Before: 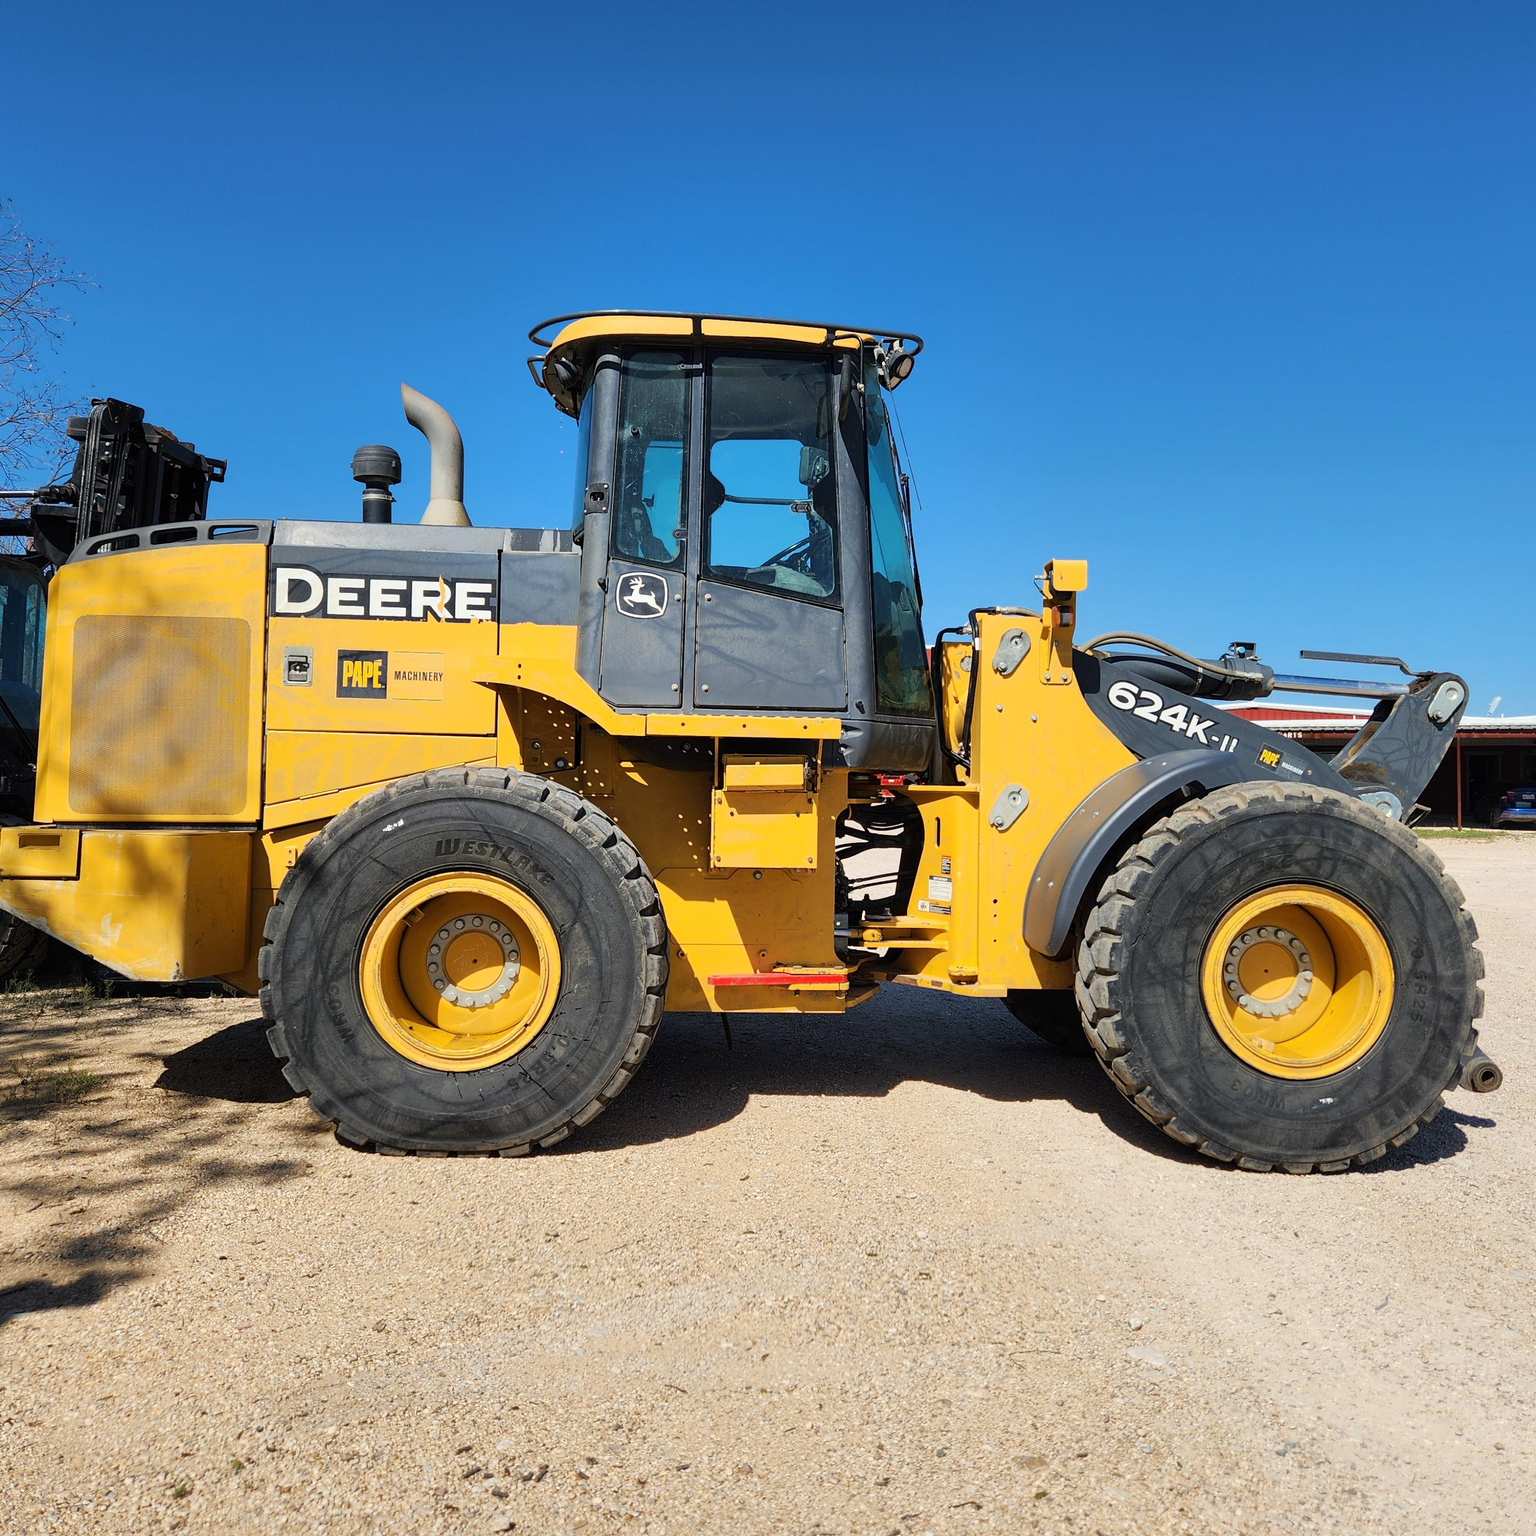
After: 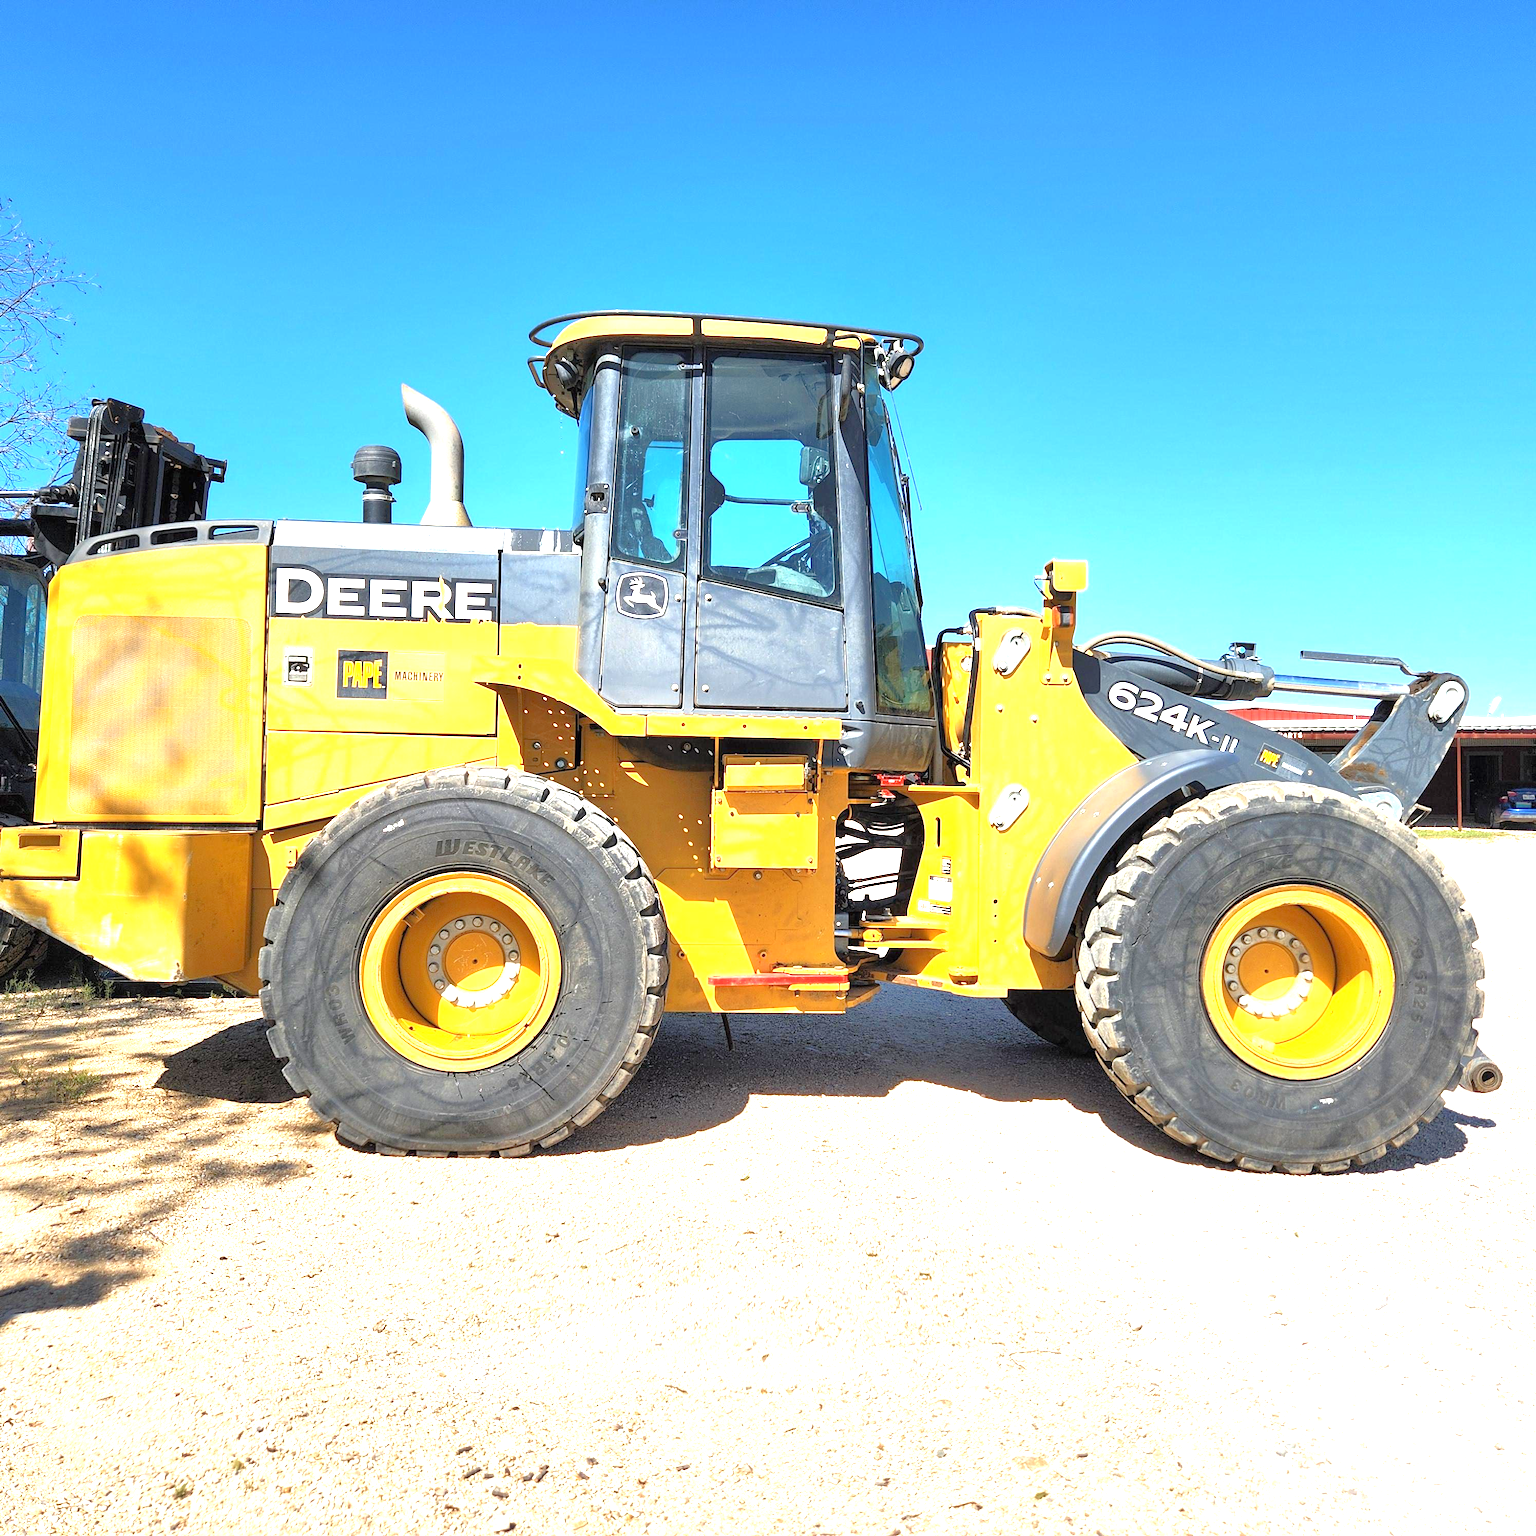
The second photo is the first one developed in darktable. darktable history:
levels: mode automatic, gray 50.8%
tone equalizer: -7 EV 0.15 EV, -6 EV 0.6 EV, -5 EV 1.15 EV, -4 EV 1.33 EV, -3 EV 1.15 EV, -2 EV 0.6 EV, -1 EV 0.15 EV, mask exposure compensation -0.5 EV
exposure: black level correction 0, exposure 1.45 EV, compensate exposure bias true, compensate highlight preservation false
